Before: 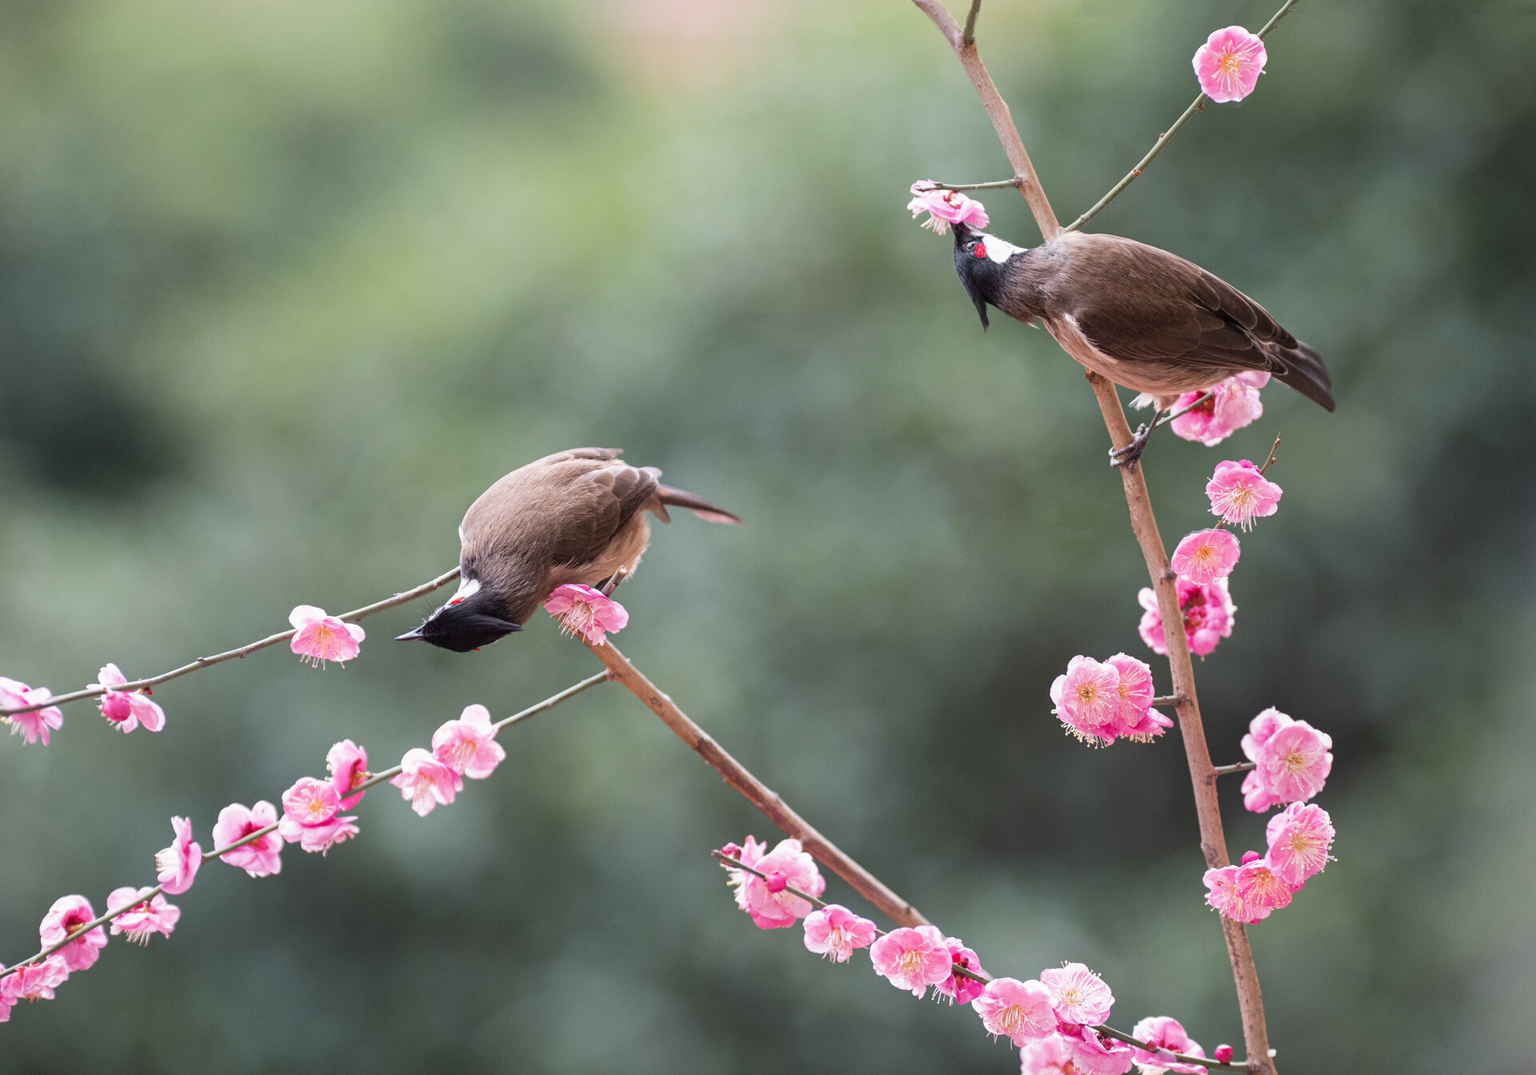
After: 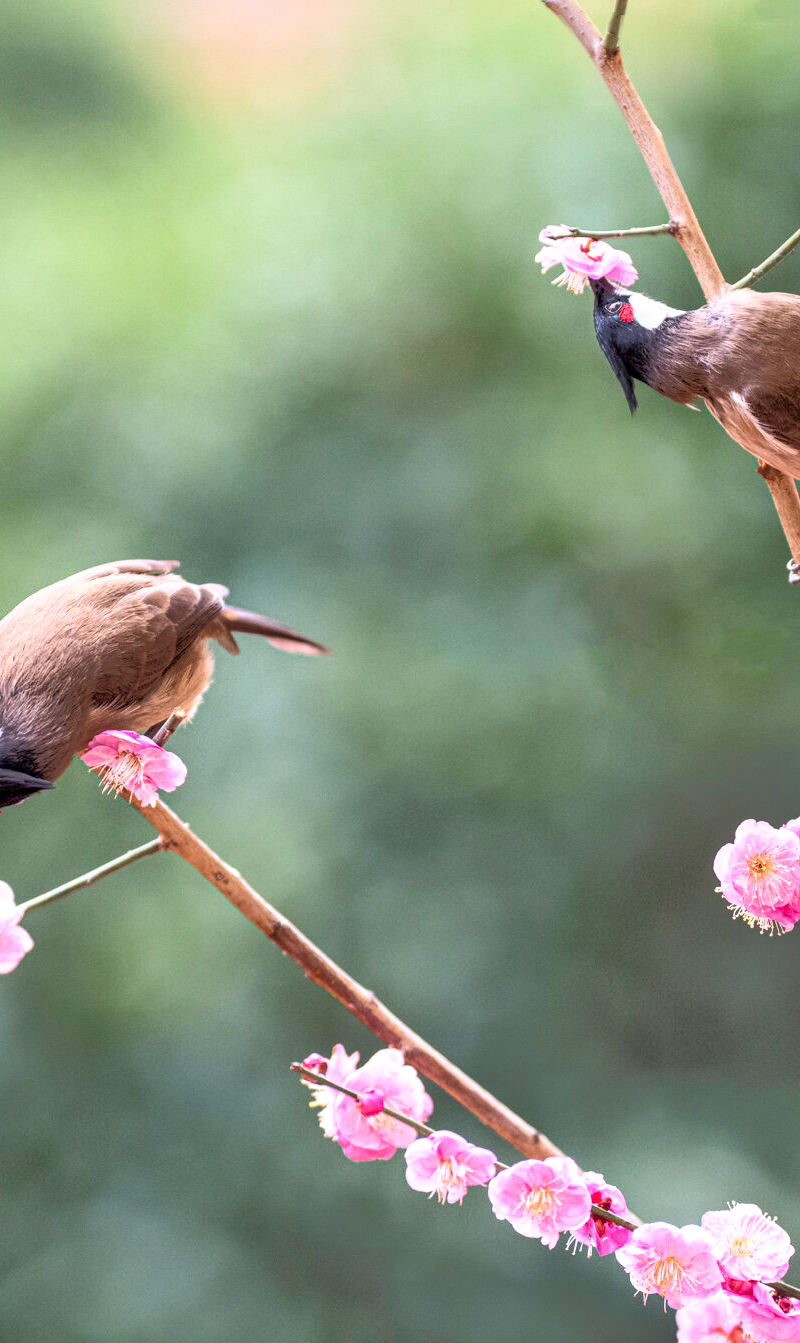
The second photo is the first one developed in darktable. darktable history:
crop: left 31.229%, right 27.105%
tone equalizer: -8 EV -0.528 EV, -7 EV -0.319 EV, -6 EV -0.083 EV, -5 EV 0.413 EV, -4 EV 0.985 EV, -3 EV 0.791 EV, -2 EV -0.01 EV, -1 EV 0.14 EV, +0 EV -0.012 EV, smoothing 1
tone curve: curves: ch0 [(0, 0) (0.091, 0.077) (0.517, 0.574) (0.745, 0.82) (0.844, 0.908) (0.909, 0.942) (1, 0.973)]; ch1 [(0, 0) (0.437, 0.404) (0.5, 0.5) (0.534, 0.554) (0.58, 0.603) (0.616, 0.649) (1, 1)]; ch2 [(0, 0) (0.442, 0.415) (0.5, 0.5) (0.535, 0.557) (0.585, 0.62) (1, 1)], color space Lab, independent channels, preserve colors none
local contrast: detail 130%
